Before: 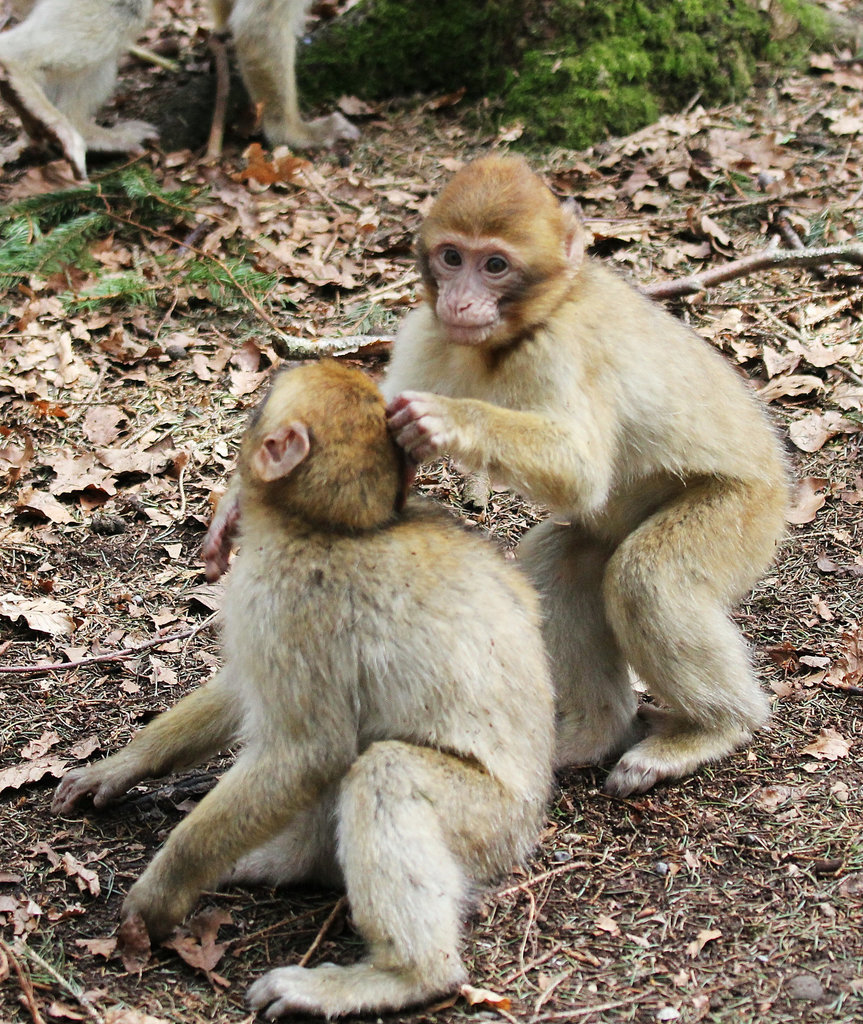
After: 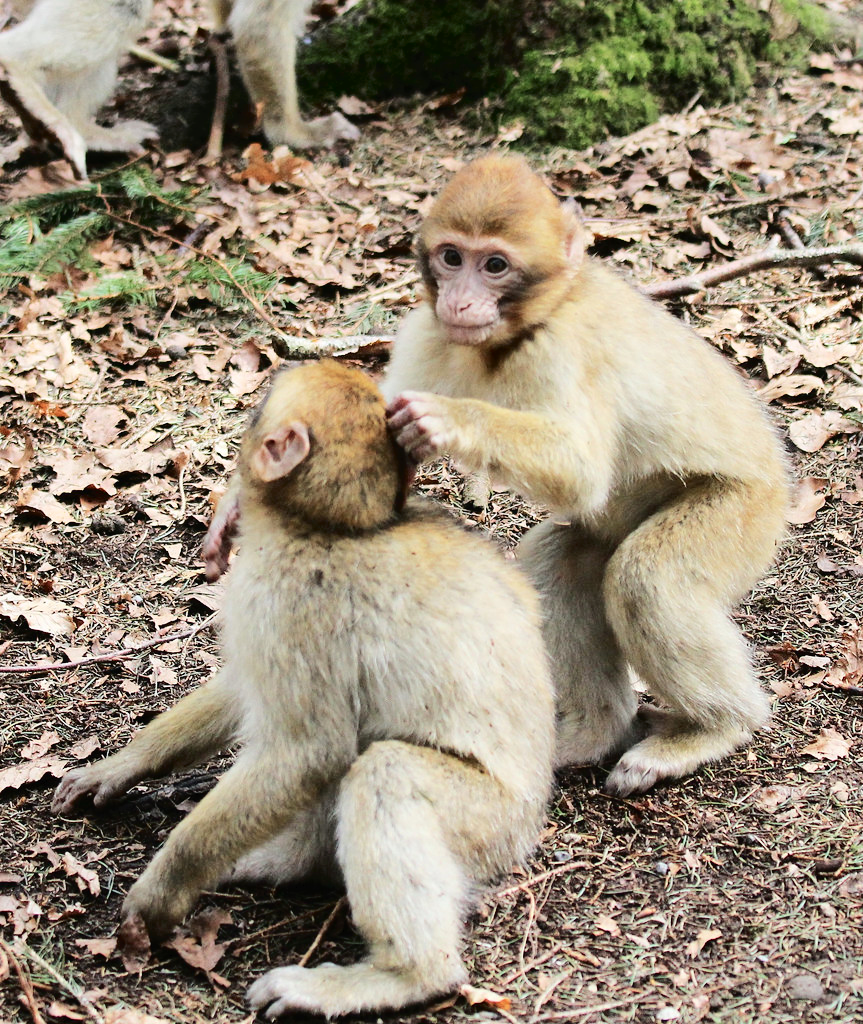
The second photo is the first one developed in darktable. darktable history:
tone curve: curves: ch0 [(0, 0) (0.003, 0.014) (0.011, 0.017) (0.025, 0.023) (0.044, 0.035) (0.069, 0.04) (0.1, 0.062) (0.136, 0.099) (0.177, 0.152) (0.224, 0.214) (0.277, 0.291) (0.335, 0.383) (0.399, 0.487) (0.468, 0.581) (0.543, 0.662) (0.623, 0.738) (0.709, 0.802) (0.801, 0.871) (0.898, 0.936) (1, 1)], color space Lab, independent channels, preserve colors none
